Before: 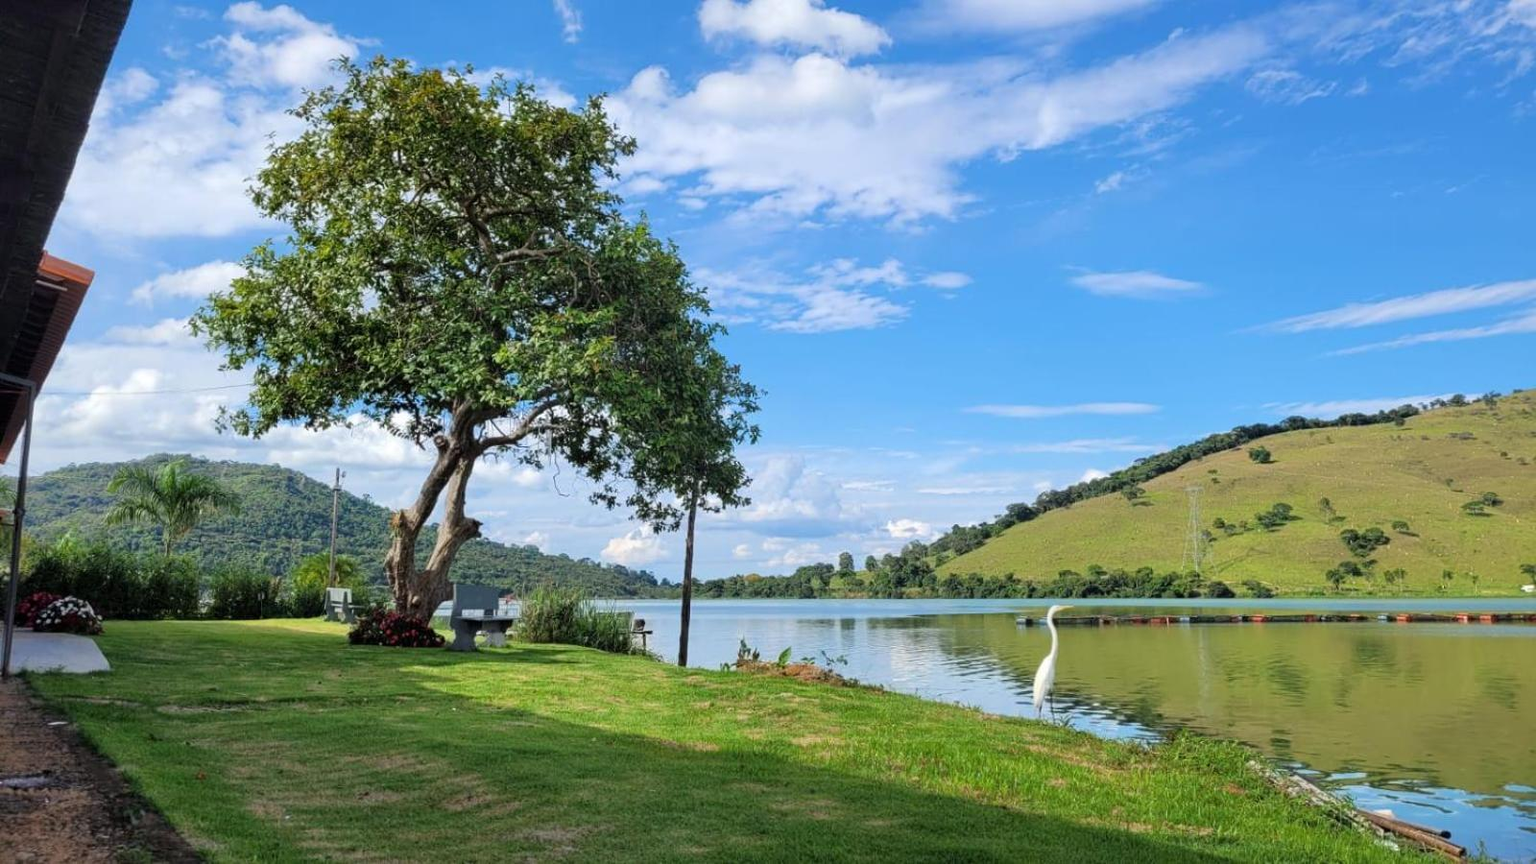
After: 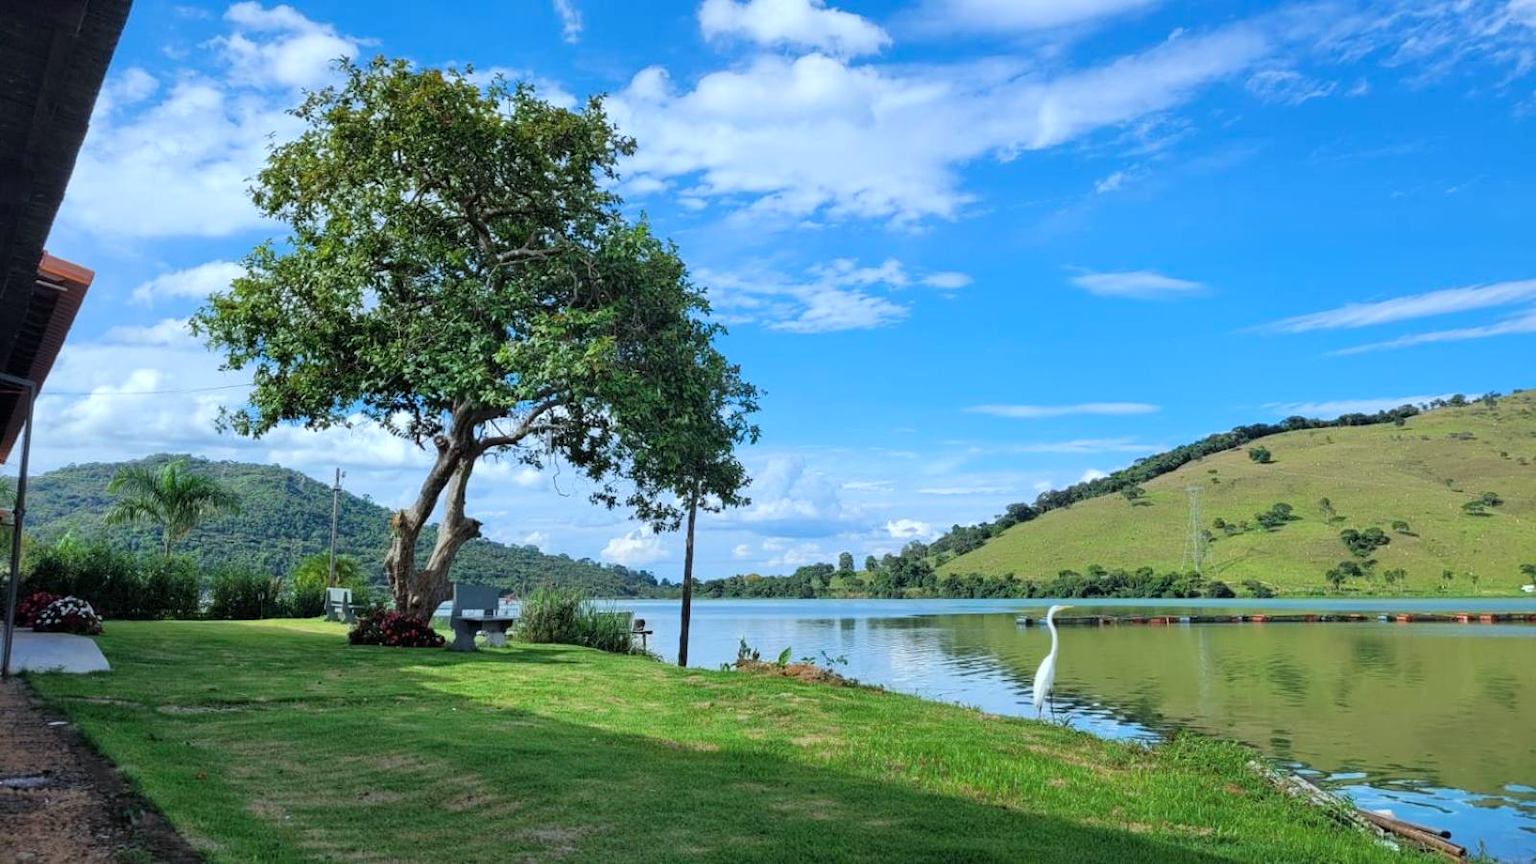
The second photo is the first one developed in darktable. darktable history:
color calibration: illuminant Planckian (black body), x 0.368, y 0.361, temperature 4276.62 K
